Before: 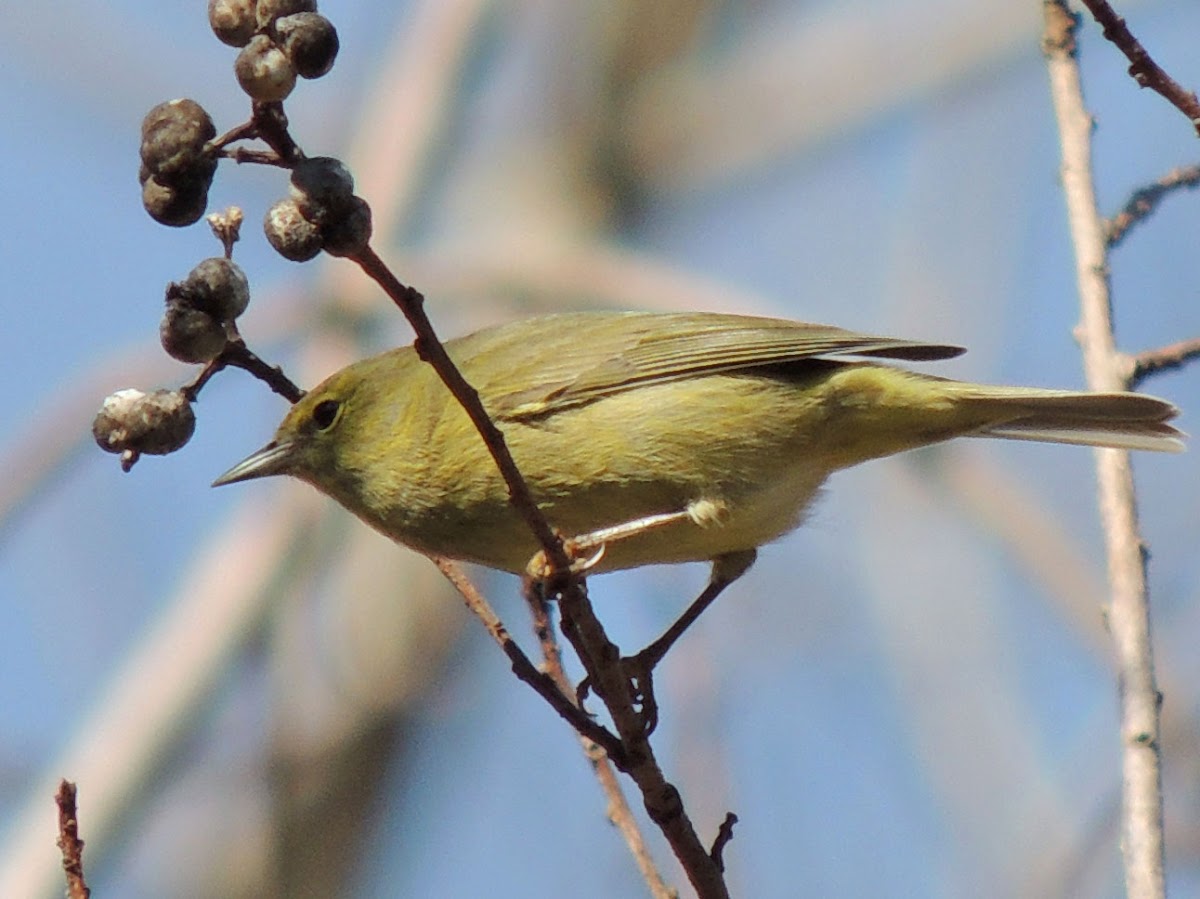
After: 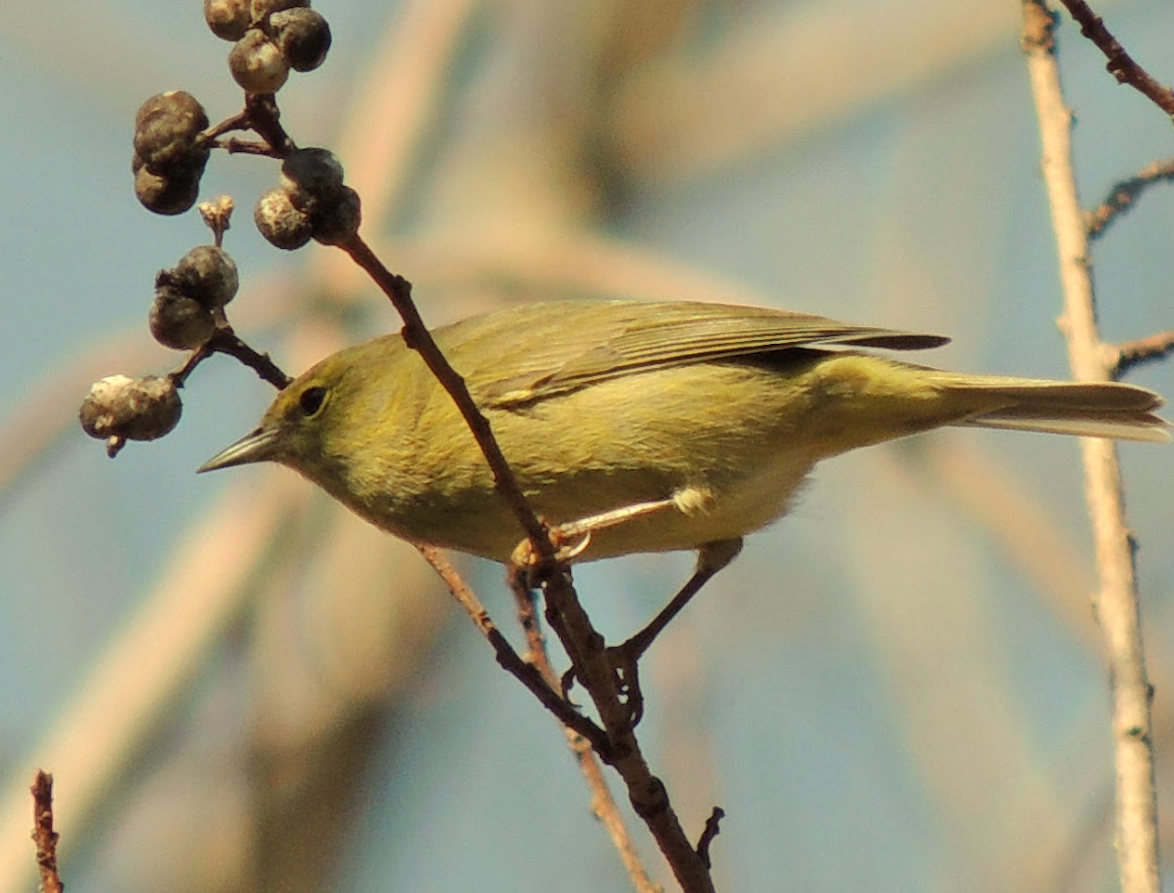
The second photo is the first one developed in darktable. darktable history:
rotate and perspective: rotation 0.226°, lens shift (vertical) -0.042, crop left 0.023, crop right 0.982, crop top 0.006, crop bottom 0.994
white balance: red 1.08, blue 0.791
